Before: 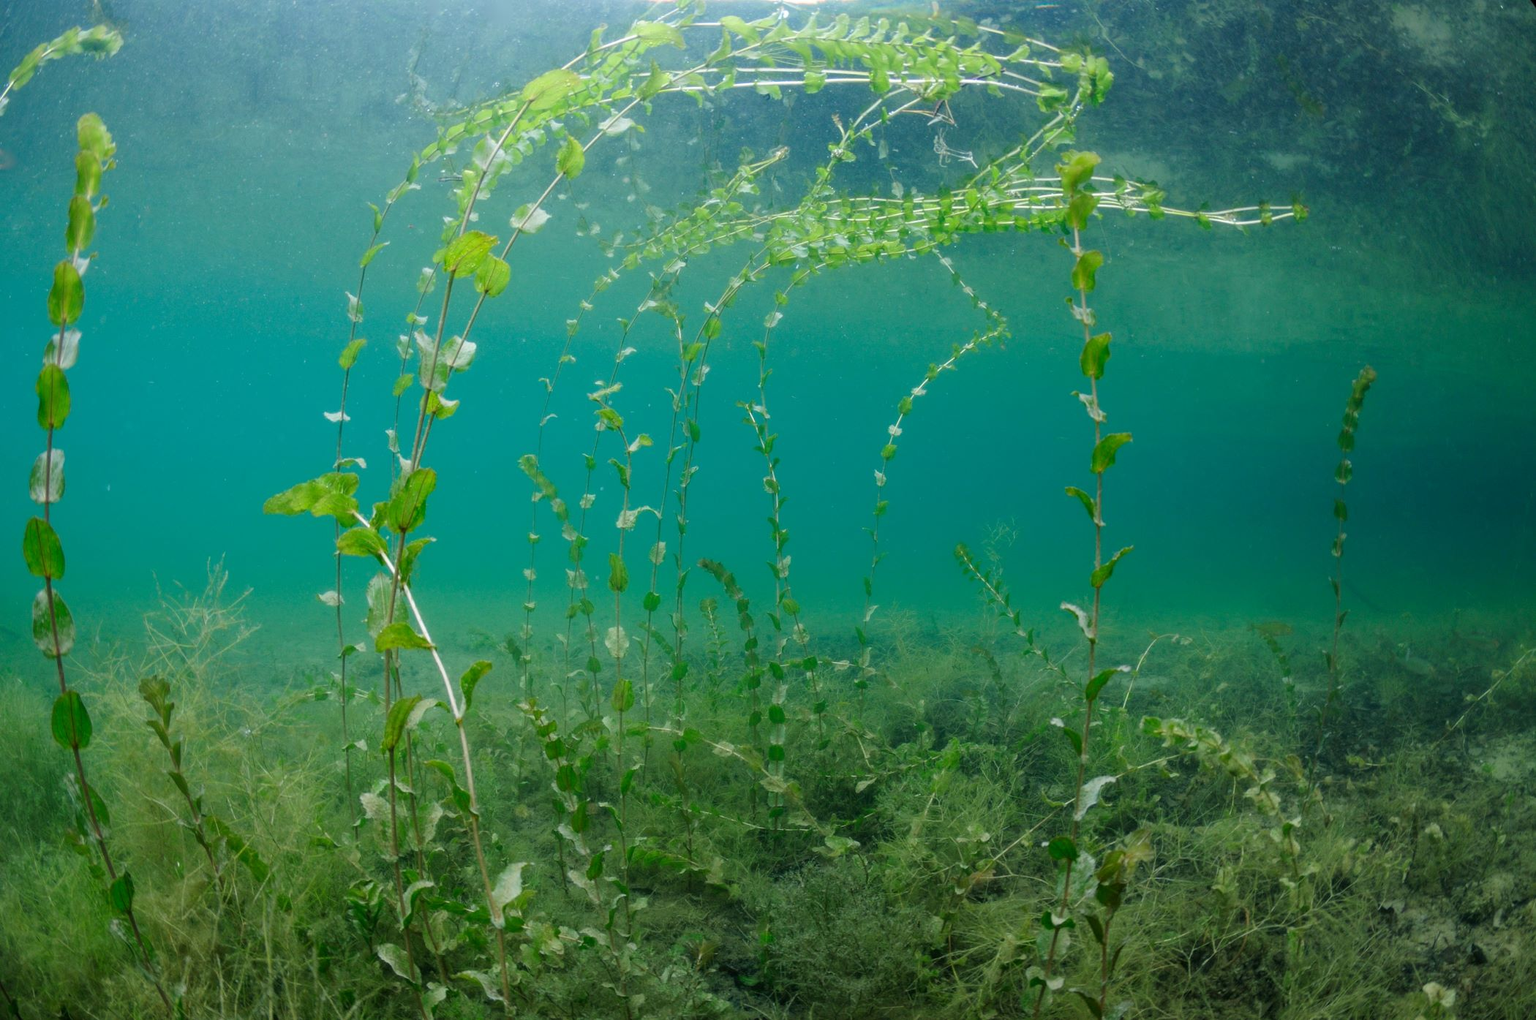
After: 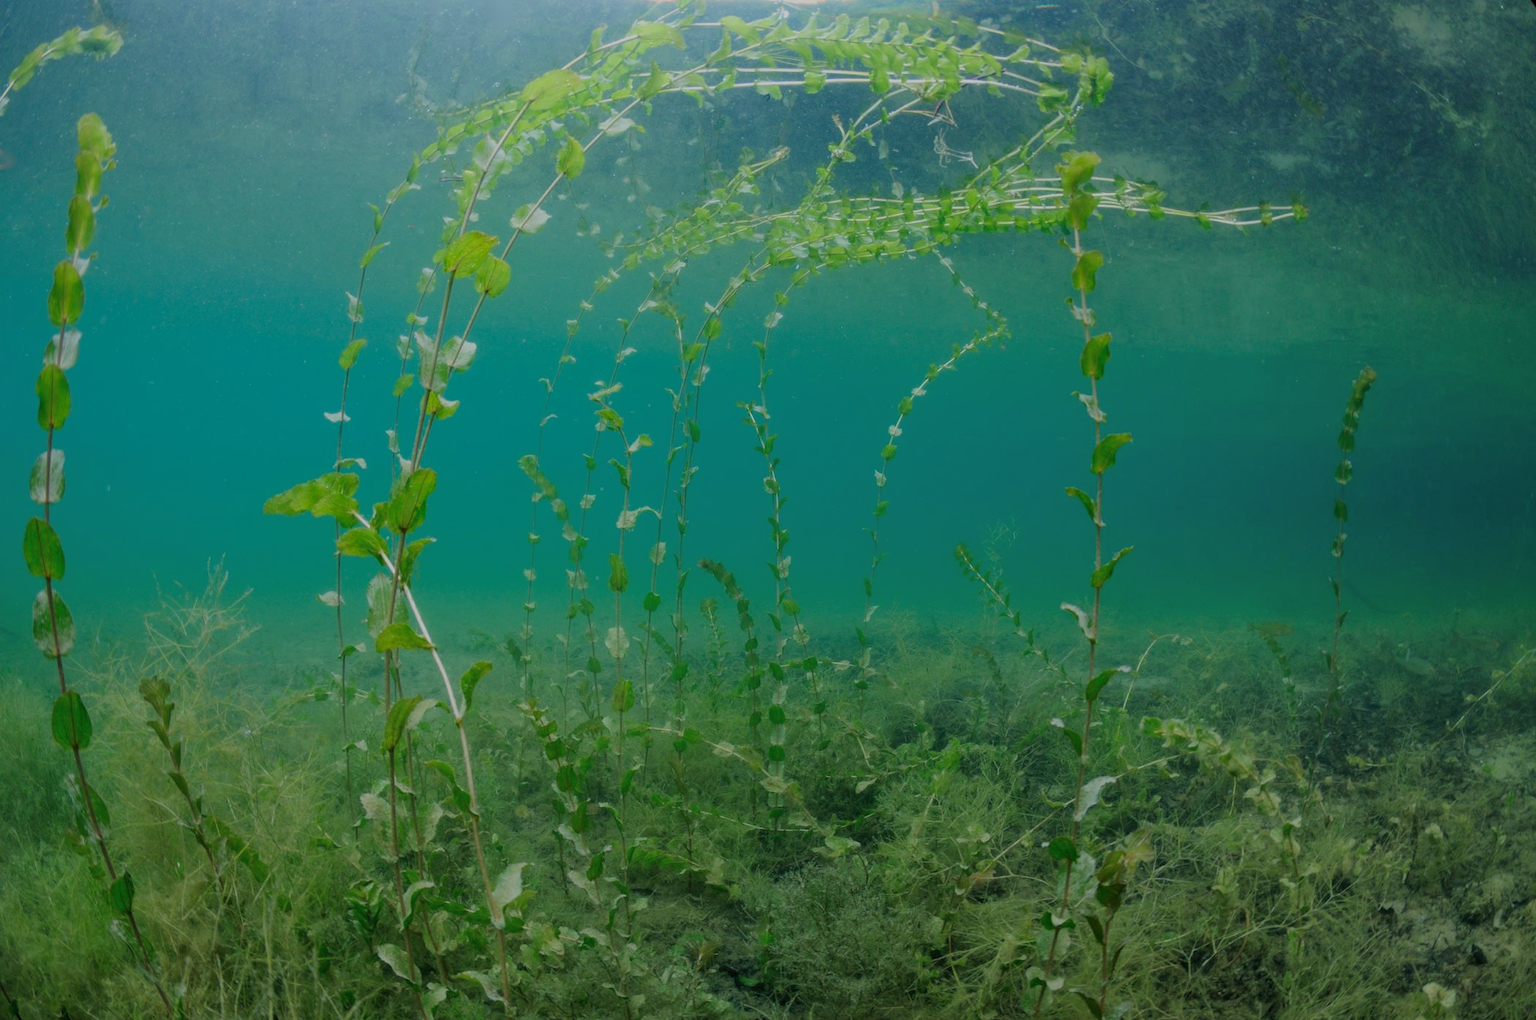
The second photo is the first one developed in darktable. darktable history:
tone equalizer: -8 EV 0.215 EV, -7 EV 0.378 EV, -6 EV 0.418 EV, -5 EV 0.276 EV, -3 EV -0.281 EV, -2 EV -0.424 EV, -1 EV -0.415 EV, +0 EV -0.25 EV
shadows and highlights: shadows 24.75, highlights -24.74
filmic rgb: middle gray luminance 18.32%, black relative exposure -10.52 EV, white relative exposure 3.42 EV, threshold 2.97 EV, target black luminance 0%, hardness 6.01, latitude 98.13%, contrast 0.835, shadows ↔ highlights balance 0.558%, color science v6 (2022), iterations of high-quality reconstruction 0, enable highlight reconstruction true
